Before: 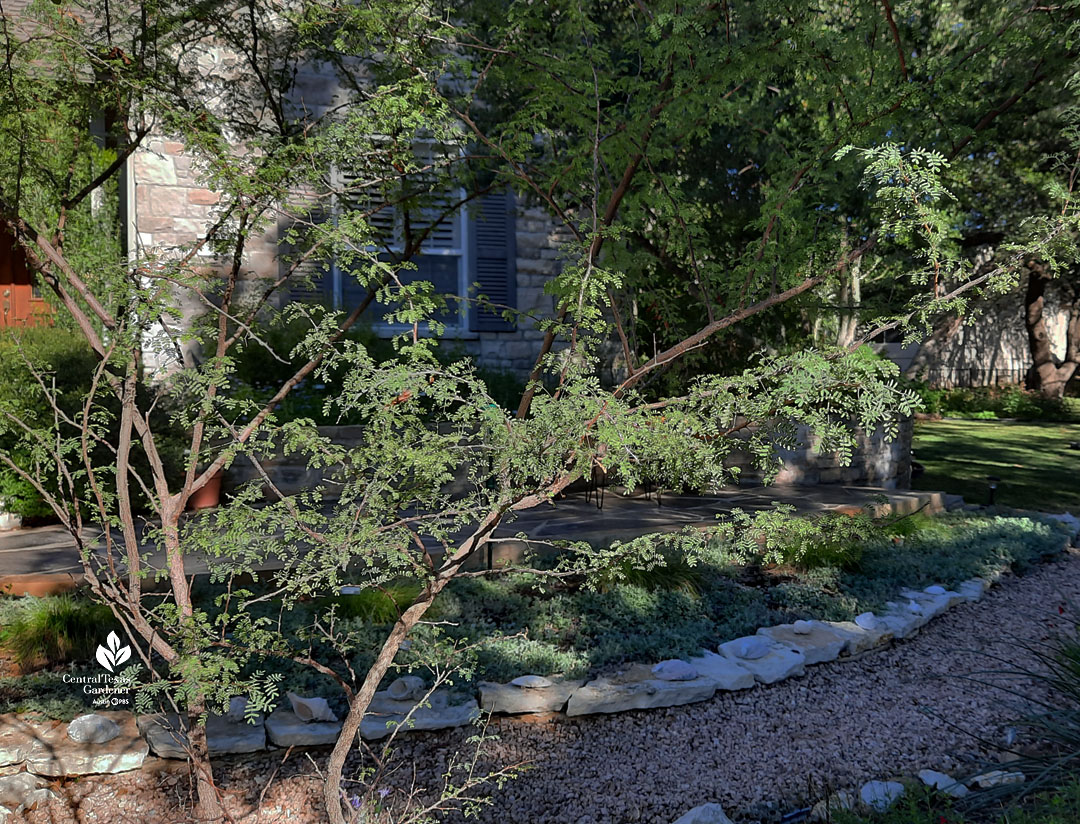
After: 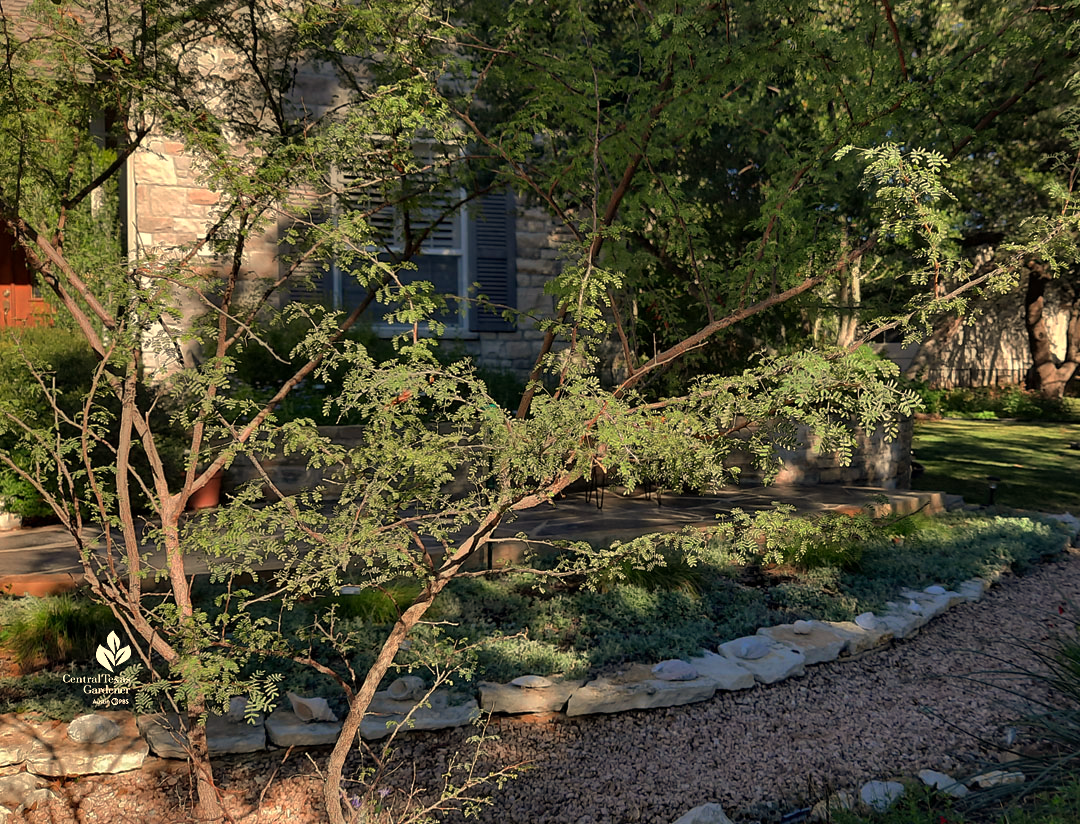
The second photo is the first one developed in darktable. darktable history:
rotate and perspective: automatic cropping original format, crop left 0, crop top 0
white balance: red 1.138, green 0.996, blue 0.812
